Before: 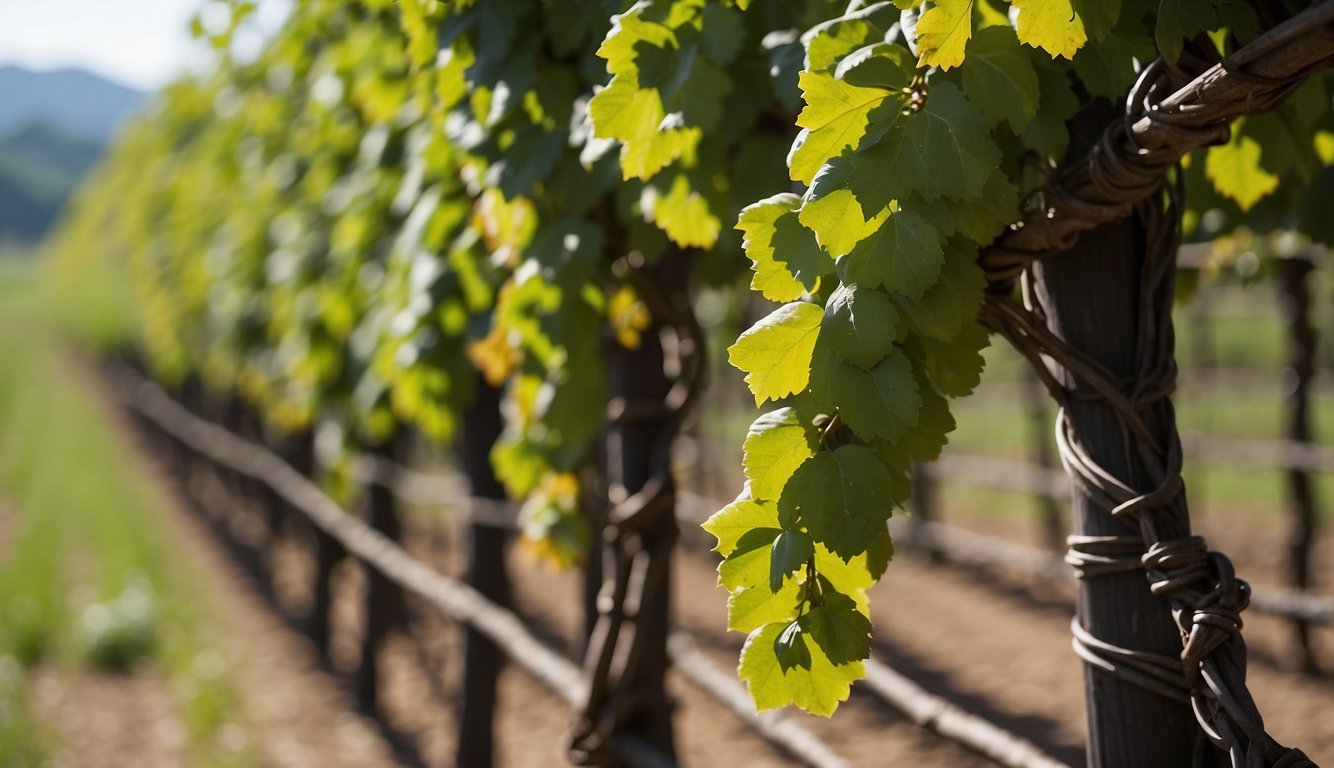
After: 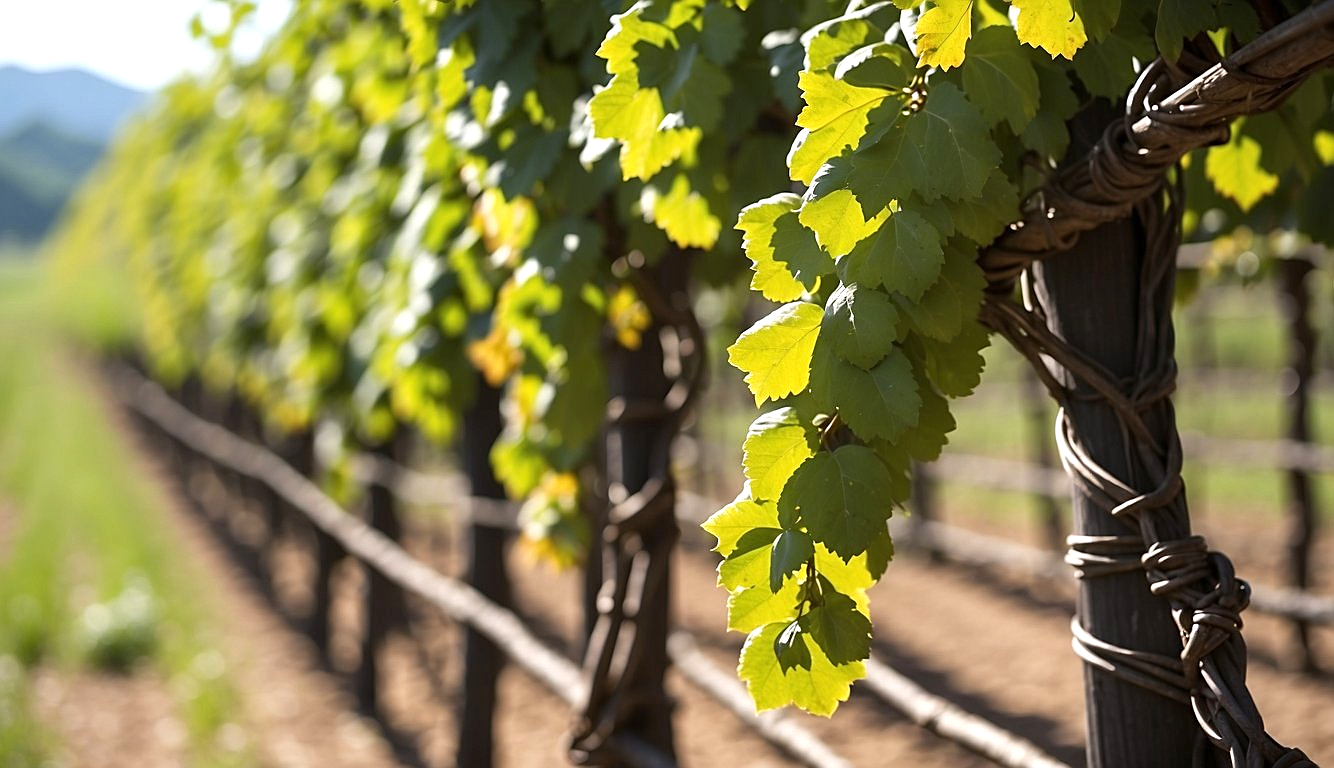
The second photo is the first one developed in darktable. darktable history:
sharpen: on, module defaults
exposure: exposure 0.556 EV, compensate highlight preservation false
